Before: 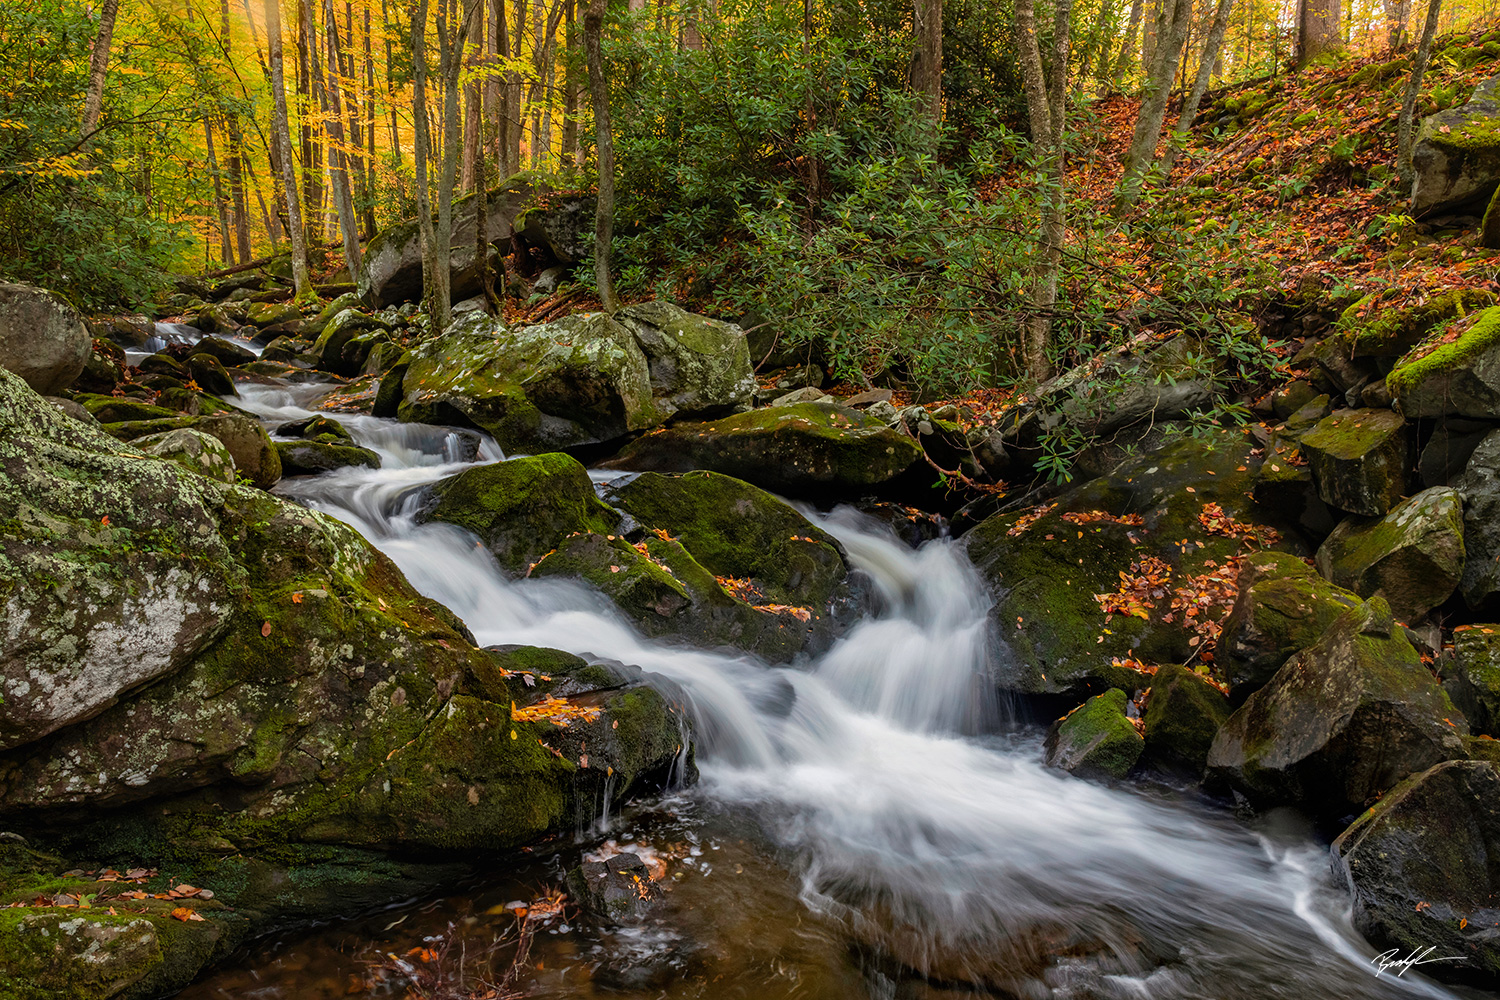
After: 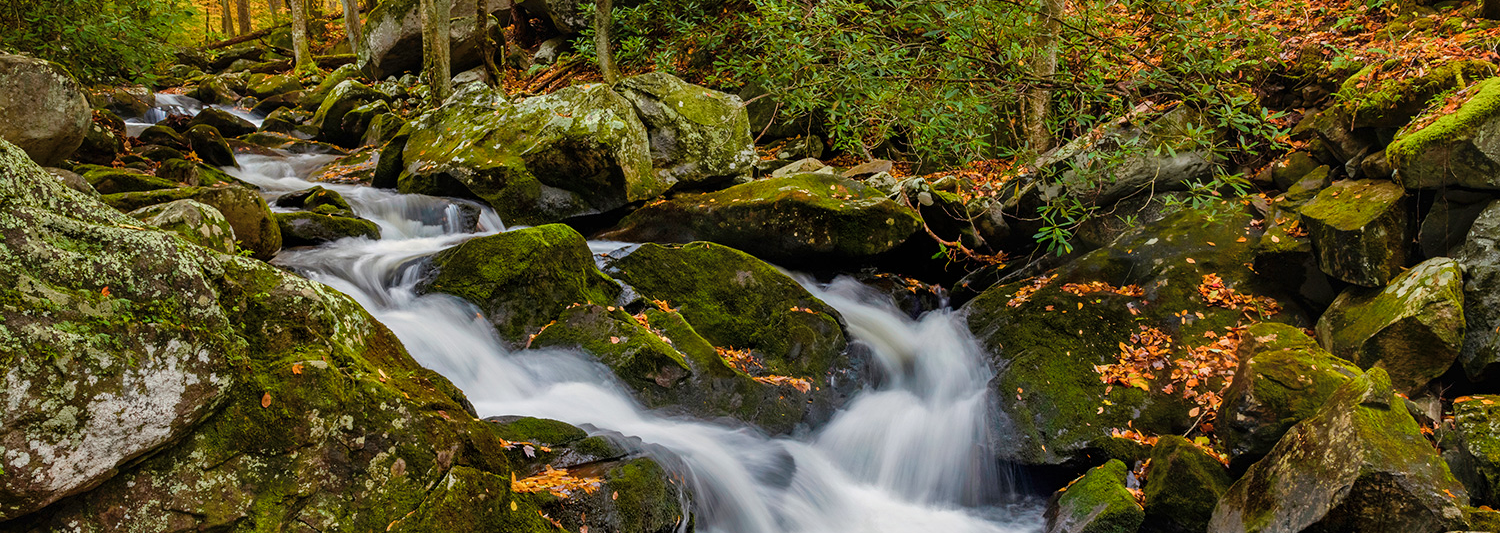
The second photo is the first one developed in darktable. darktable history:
tone equalizer: on, module defaults
color correction: highlights b* 0.025, saturation 0.816
shadows and highlights: soften with gaussian
crop and rotate: top 22.995%, bottom 23.66%
color balance rgb: perceptual saturation grading › global saturation 23.153%, perceptual saturation grading › highlights -24.164%, perceptual saturation grading › mid-tones 23.995%, perceptual saturation grading › shadows 39.893%, global vibrance 20%
